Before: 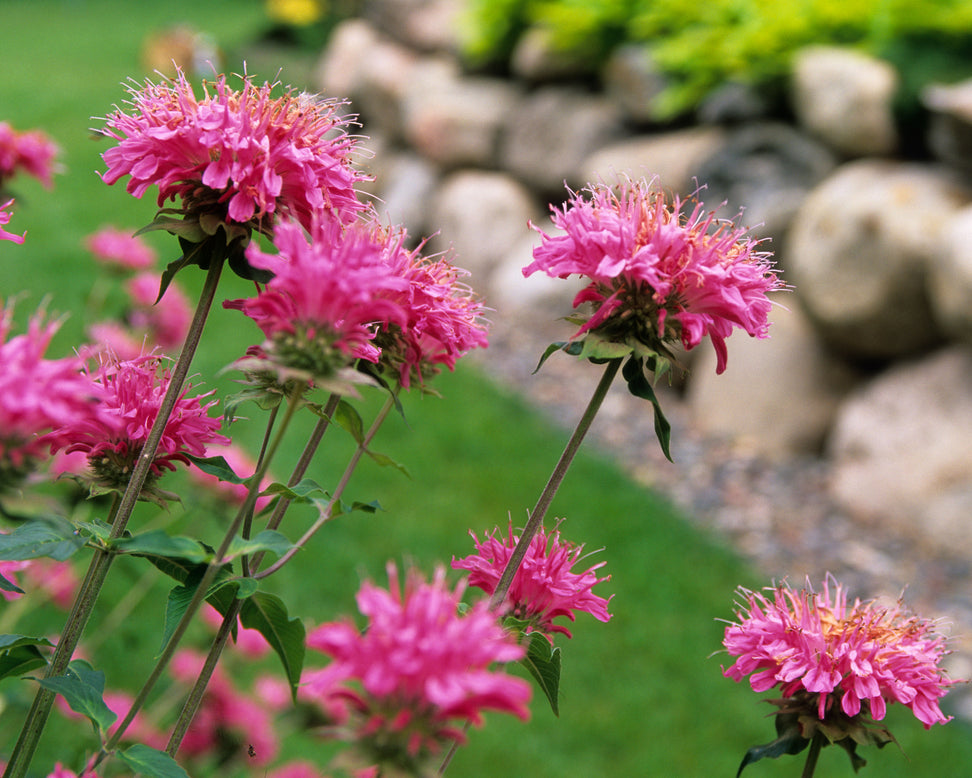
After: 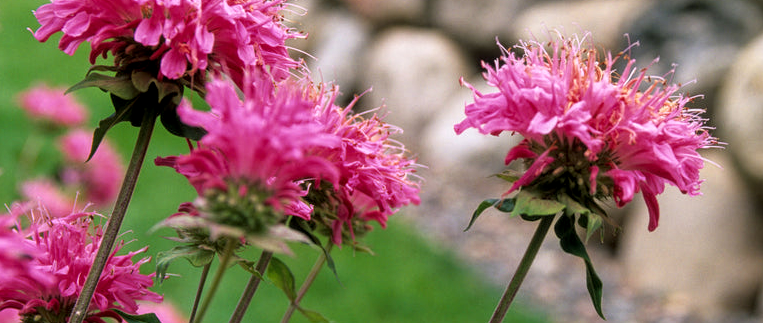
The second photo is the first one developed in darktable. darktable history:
crop: left 7.036%, top 18.398%, right 14.379%, bottom 40.043%
local contrast: on, module defaults
